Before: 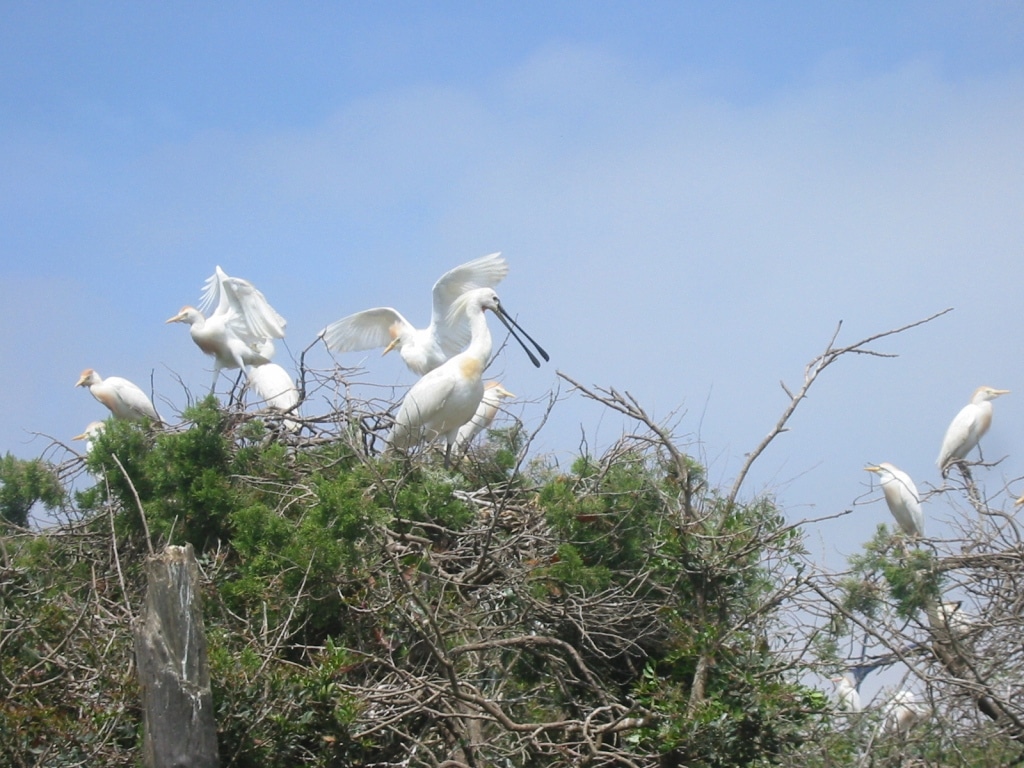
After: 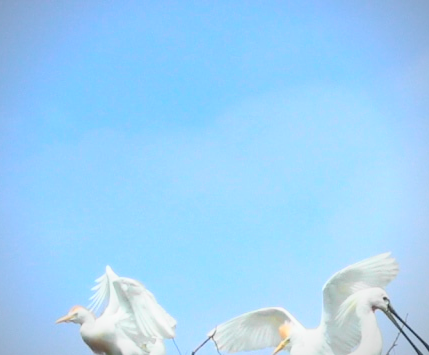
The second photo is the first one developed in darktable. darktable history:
crop and rotate: left 10.817%, top 0.062%, right 47.194%, bottom 53.626%
vignetting: fall-off radius 60.92%
tone curve: curves: ch0 [(0, 0.003) (0.044, 0.032) (0.12, 0.089) (0.19, 0.164) (0.269, 0.269) (0.473, 0.533) (0.595, 0.695) (0.718, 0.823) (0.855, 0.931) (1, 0.982)]; ch1 [(0, 0) (0.243, 0.245) (0.427, 0.387) (0.493, 0.481) (0.501, 0.5) (0.521, 0.528) (0.554, 0.586) (0.607, 0.655) (0.671, 0.735) (0.796, 0.85) (1, 1)]; ch2 [(0, 0) (0.249, 0.216) (0.357, 0.317) (0.448, 0.432) (0.478, 0.492) (0.498, 0.499) (0.517, 0.519) (0.537, 0.57) (0.569, 0.623) (0.61, 0.663) (0.706, 0.75) (0.808, 0.809) (0.991, 0.968)], color space Lab, independent channels, preserve colors none
